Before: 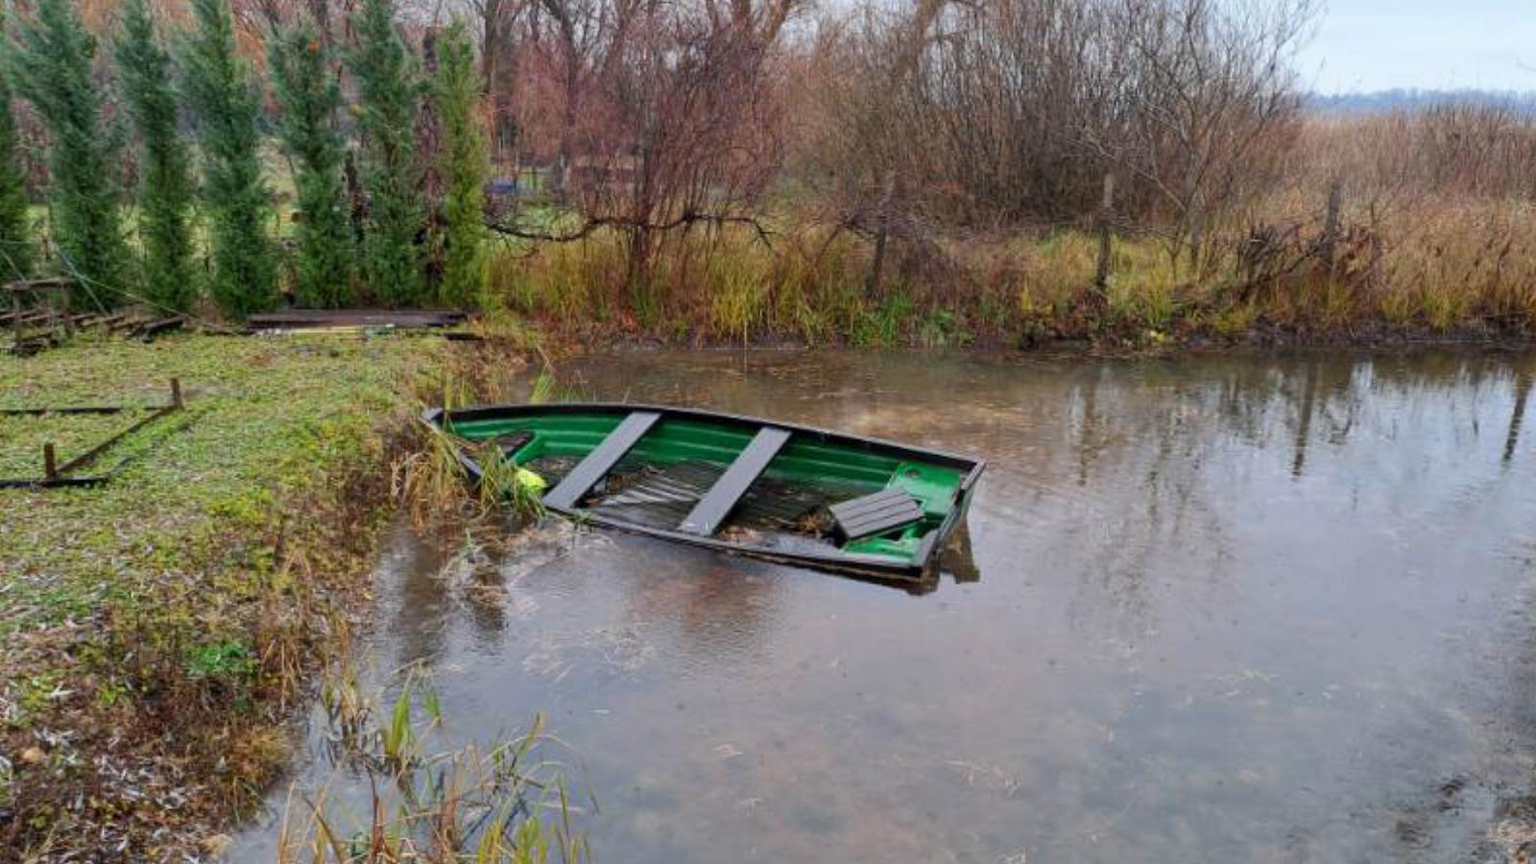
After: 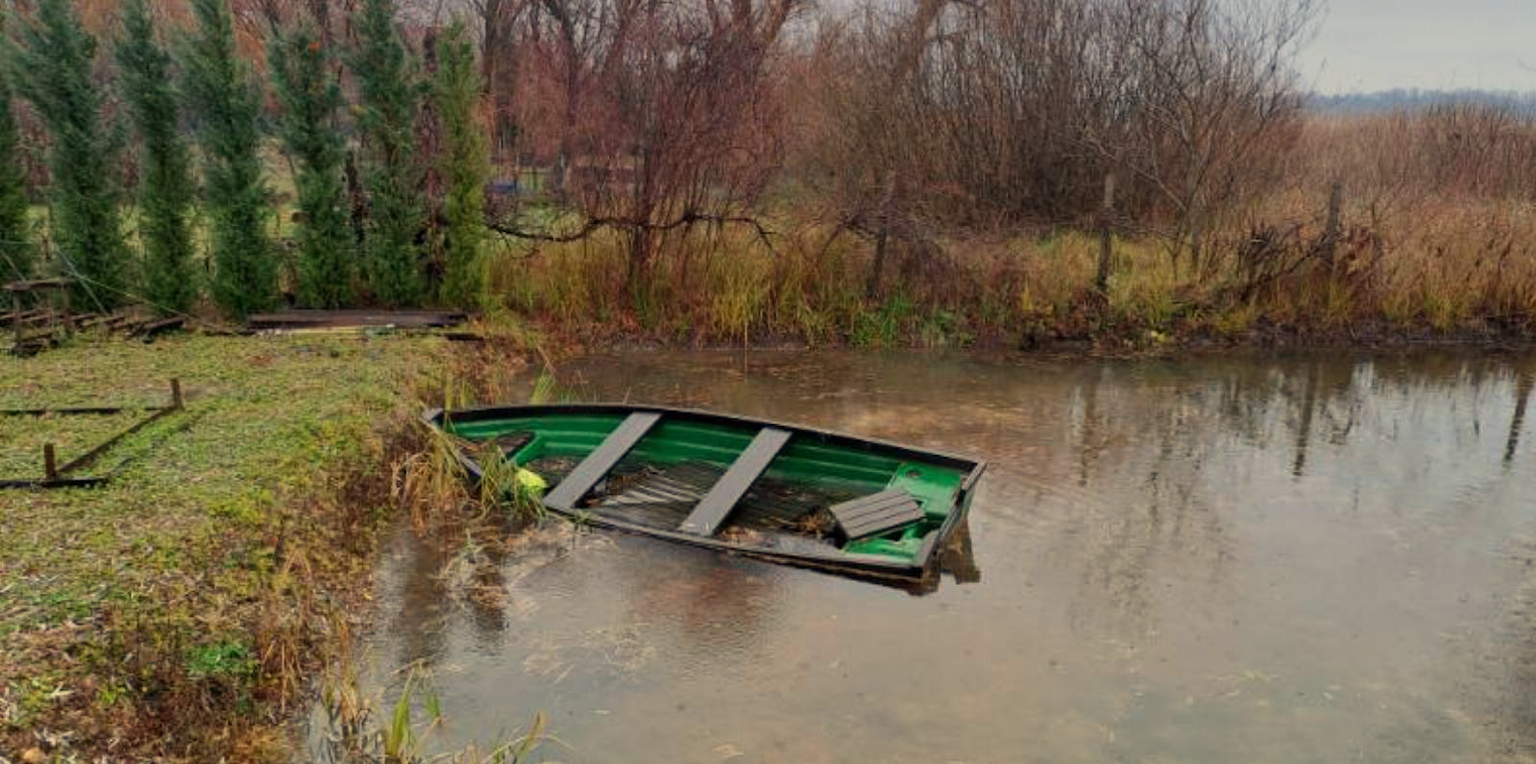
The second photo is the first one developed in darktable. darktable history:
graduated density: hue 238.83°, saturation 50%
white balance: red 1.08, blue 0.791
crop and rotate: top 0%, bottom 11.49%
